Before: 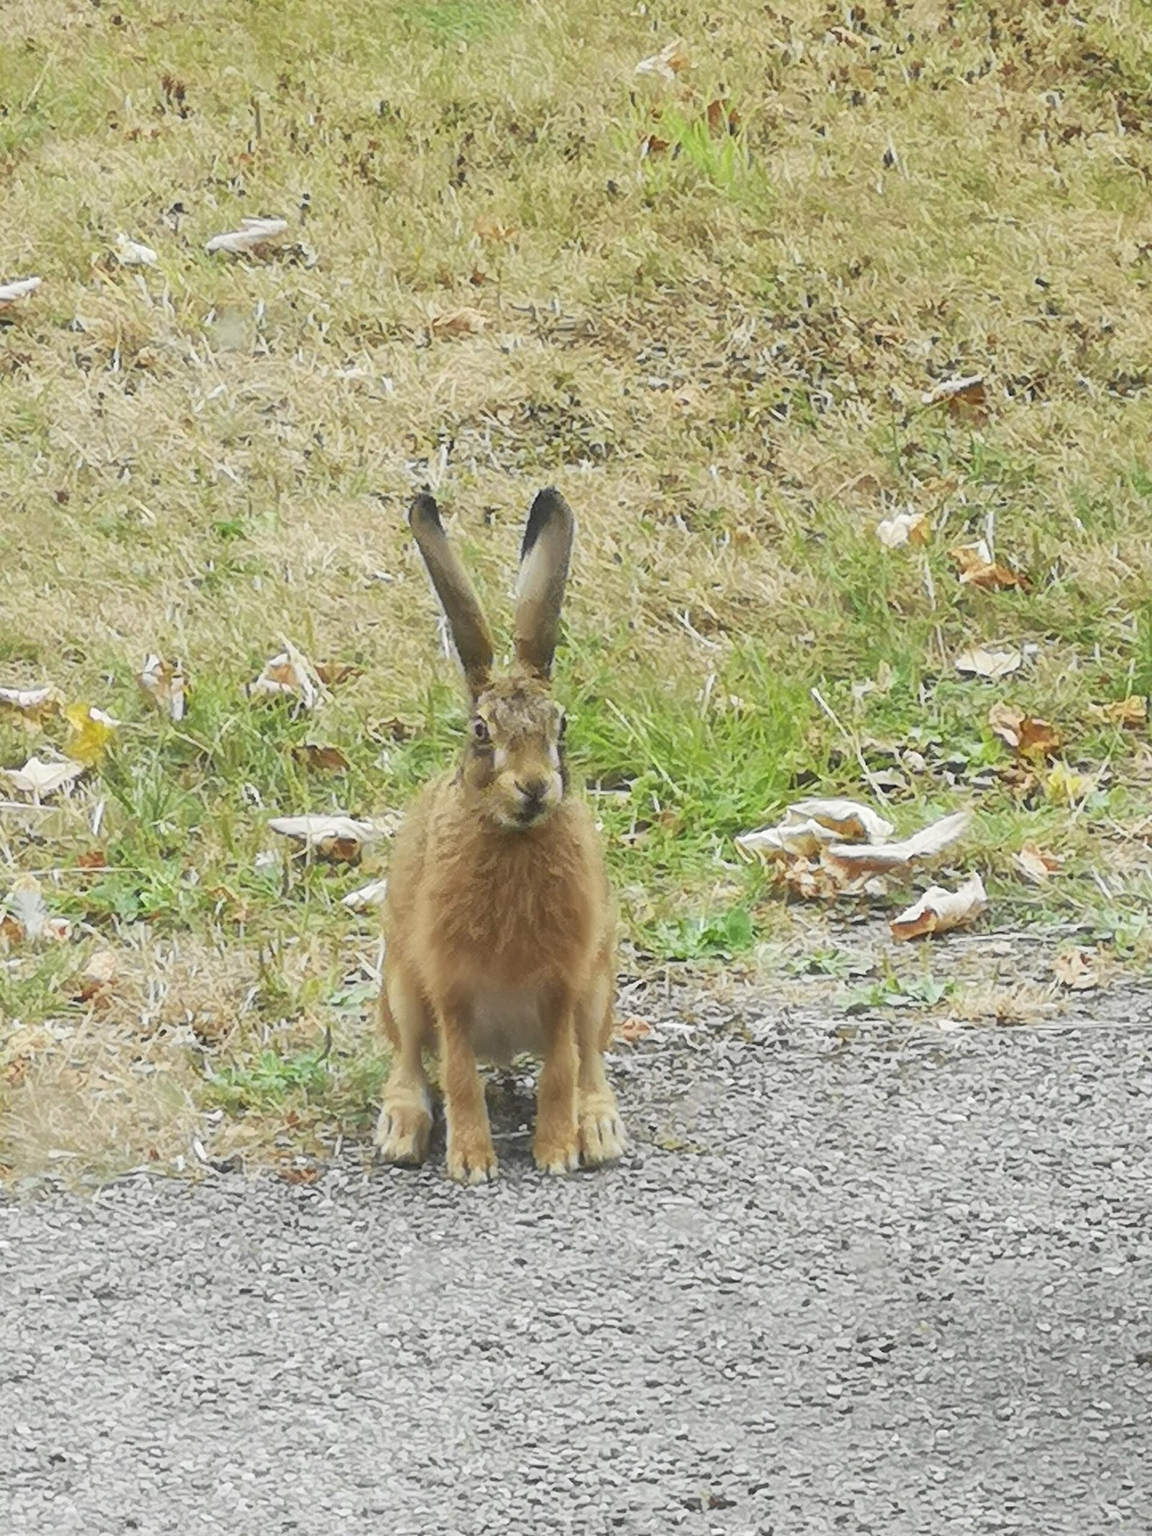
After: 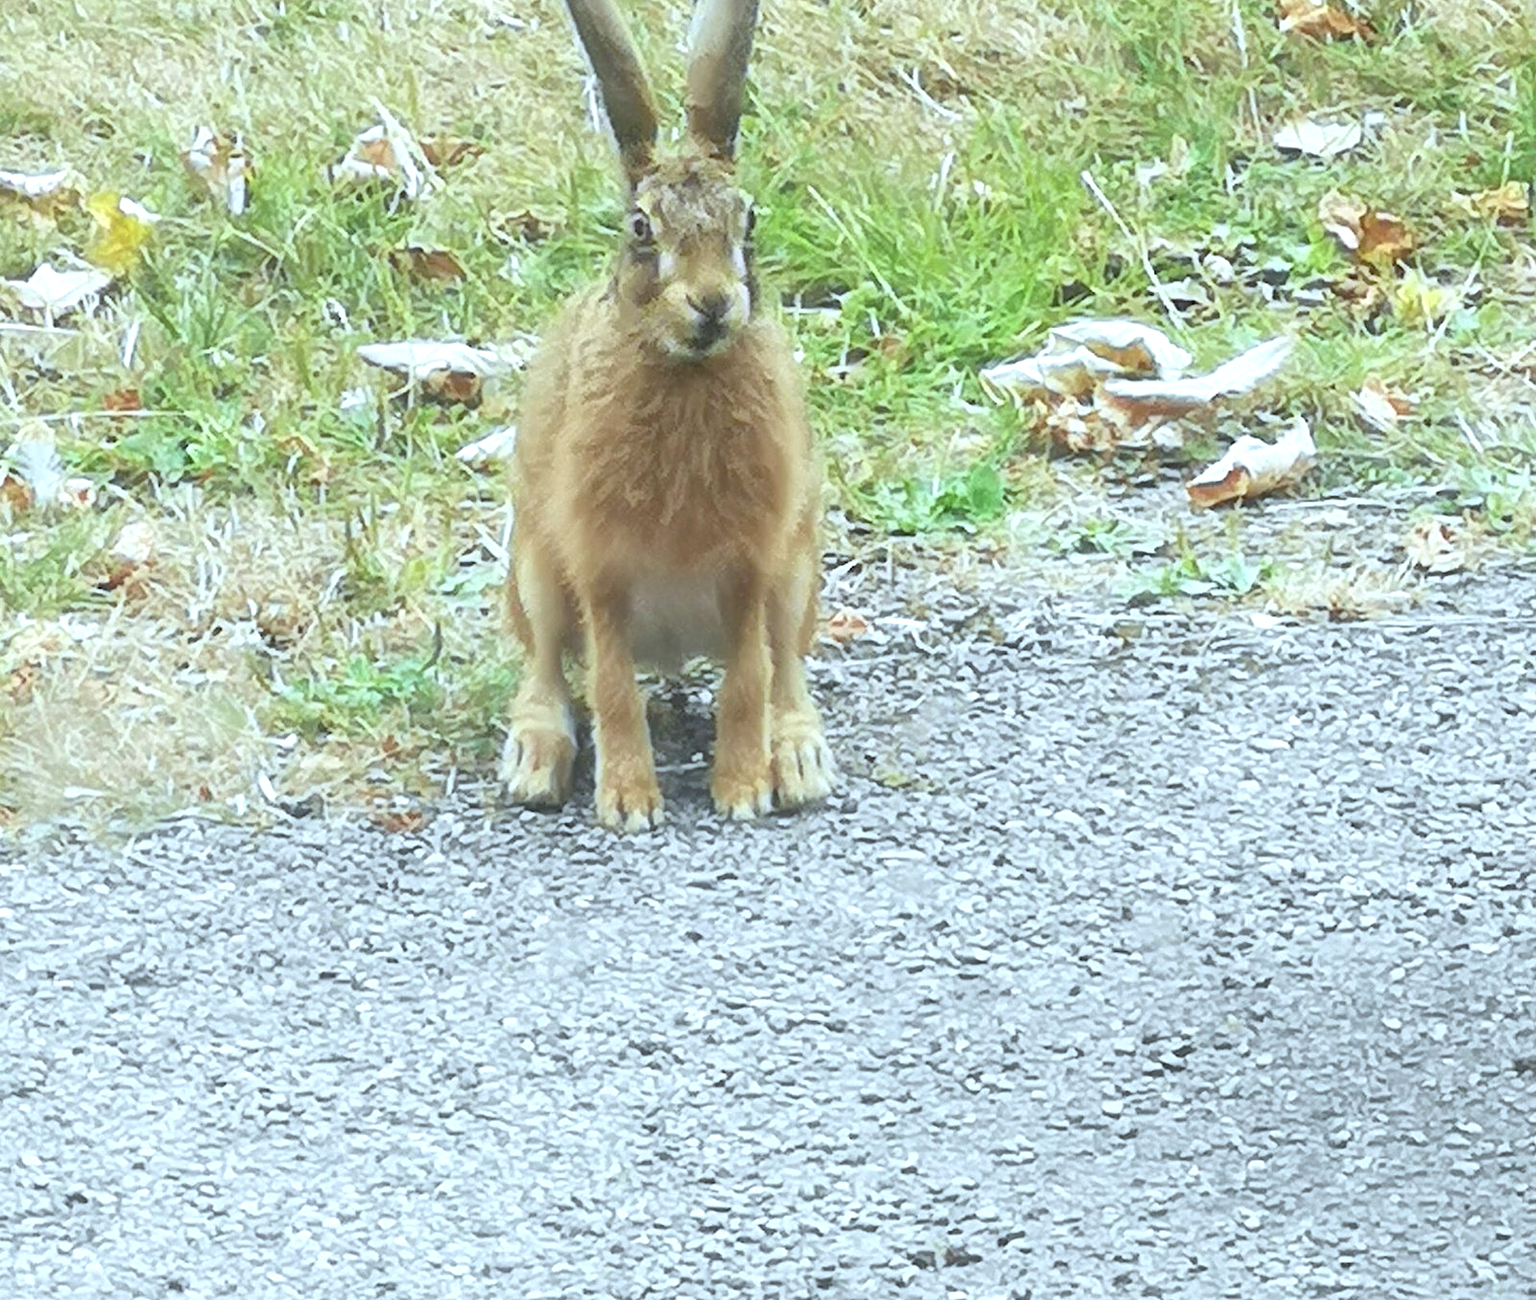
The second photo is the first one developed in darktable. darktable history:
crop and rotate: top 36.435%
exposure: black level correction 0, exposure 0.5 EV, compensate highlight preservation false
color calibration: illuminant F (fluorescent), F source F9 (Cool White Deluxe 4150 K) – high CRI, x 0.374, y 0.373, temperature 4158.34 K
